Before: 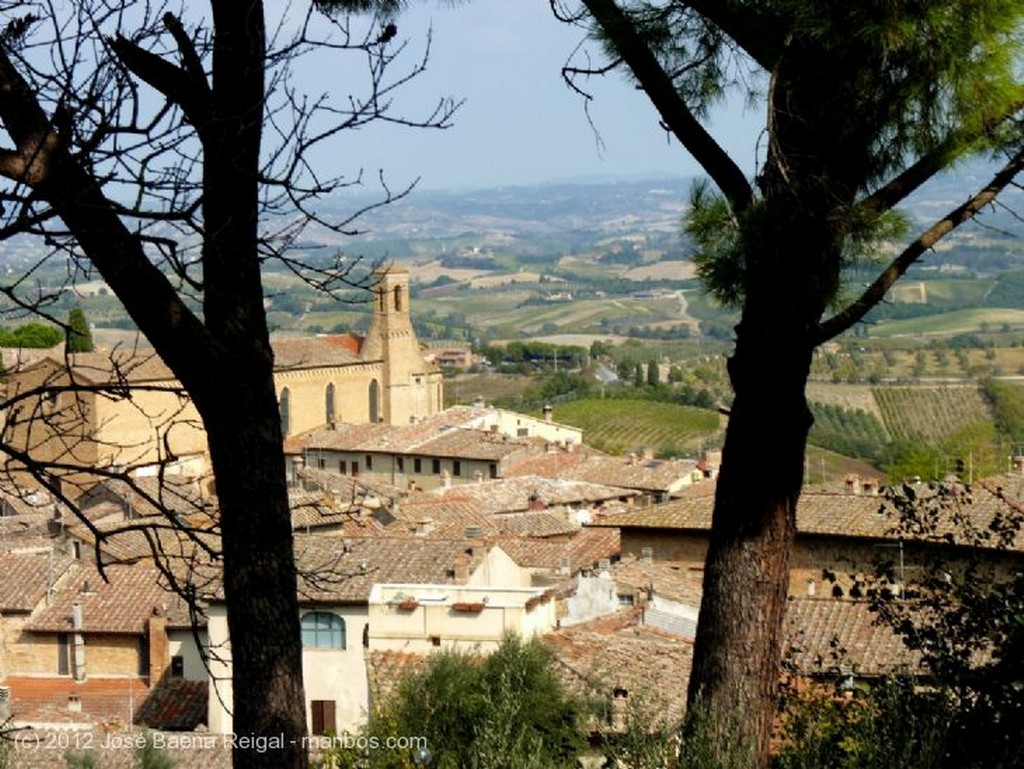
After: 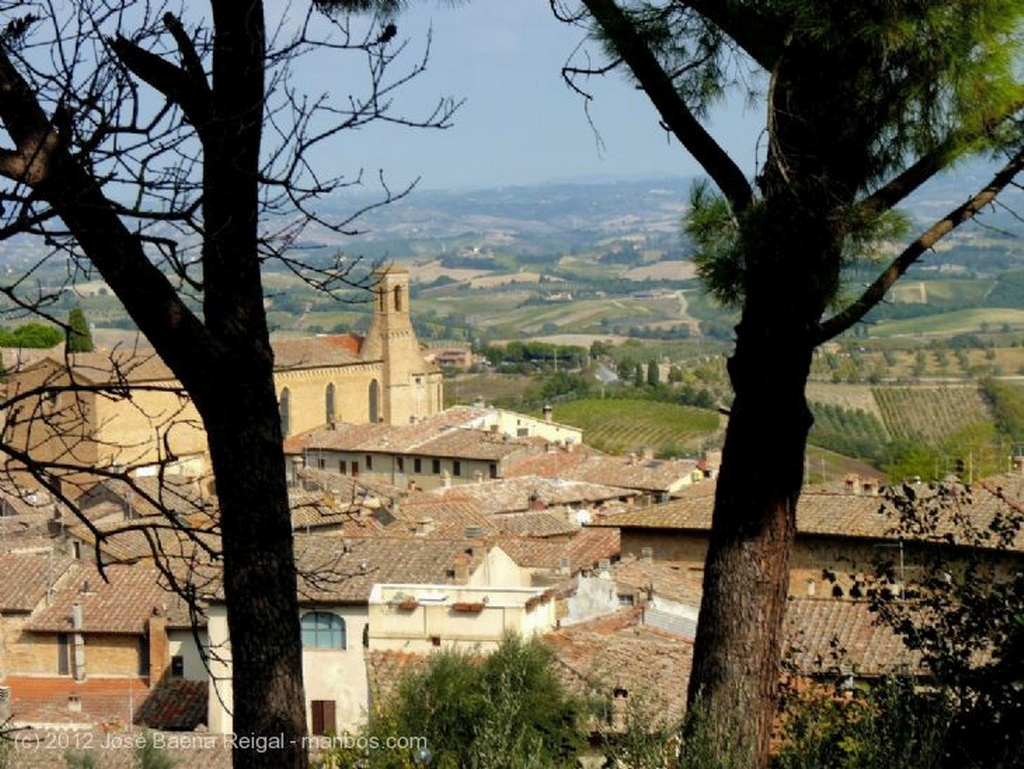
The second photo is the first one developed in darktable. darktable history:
shadows and highlights: shadows 30.07
